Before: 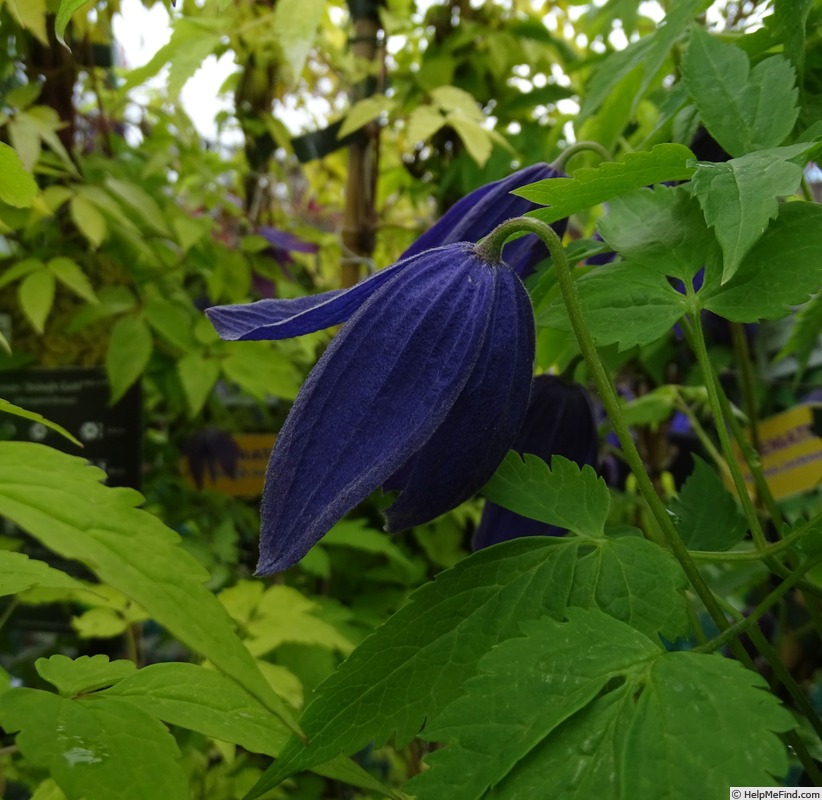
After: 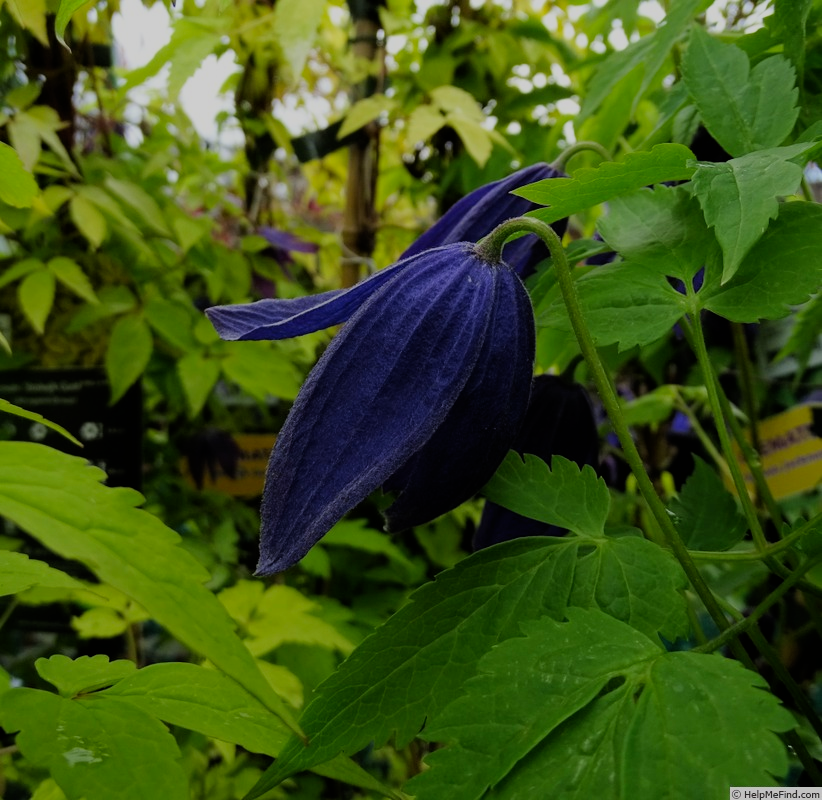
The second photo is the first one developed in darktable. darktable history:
contrast brightness saturation: saturation 0.096
filmic rgb: black relative exposure -6.92 EV, white relative exposure 5.66 EV, hardness 2.86
